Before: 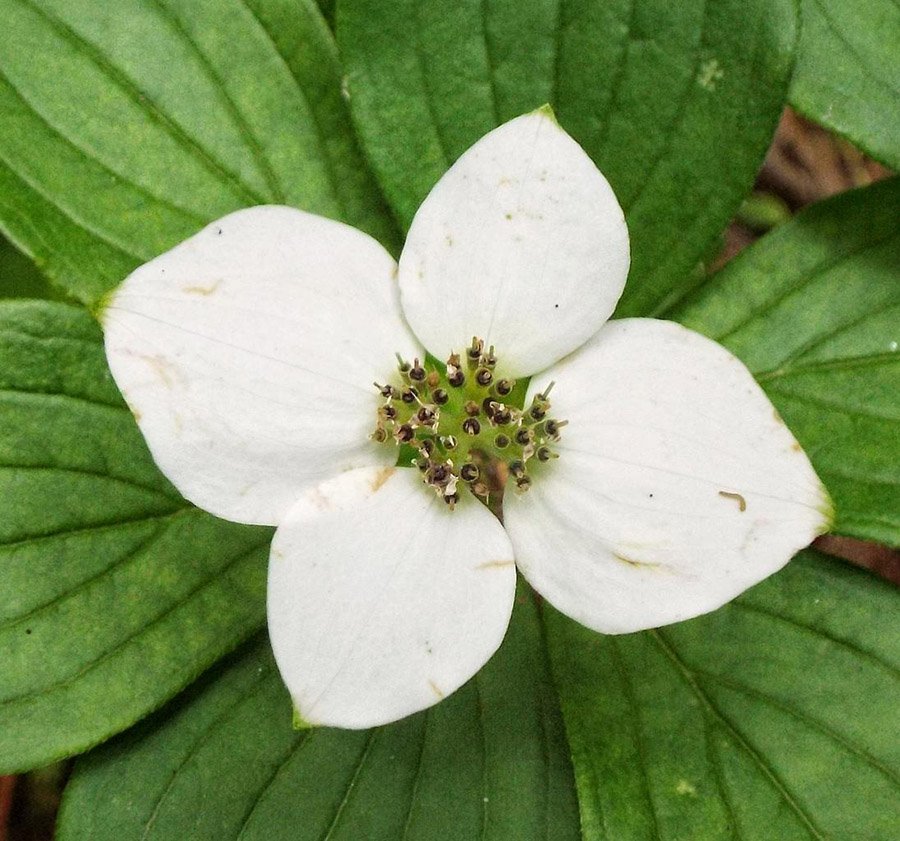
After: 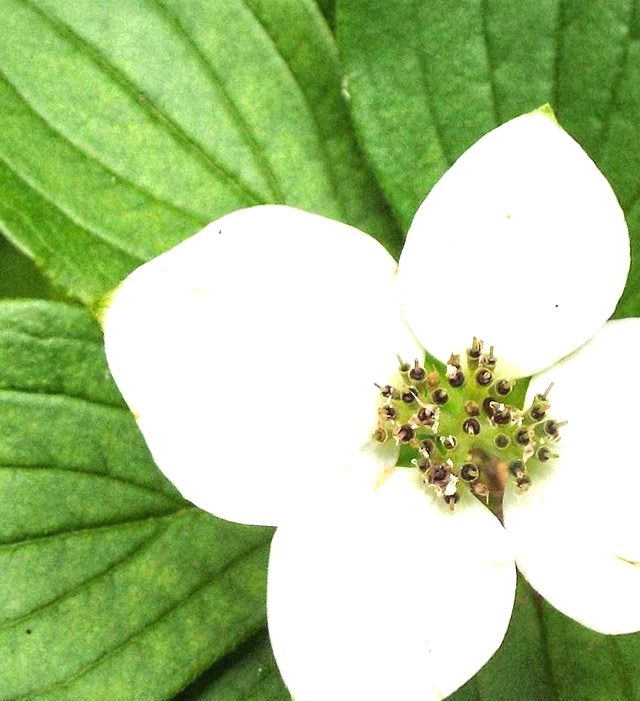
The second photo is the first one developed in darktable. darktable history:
crop: right 28.885%, bottom 16.626%
exposure: black level correction -0.001, exposure 0.9 EV, compensate exposure bias true, compensate highlight preservation false
